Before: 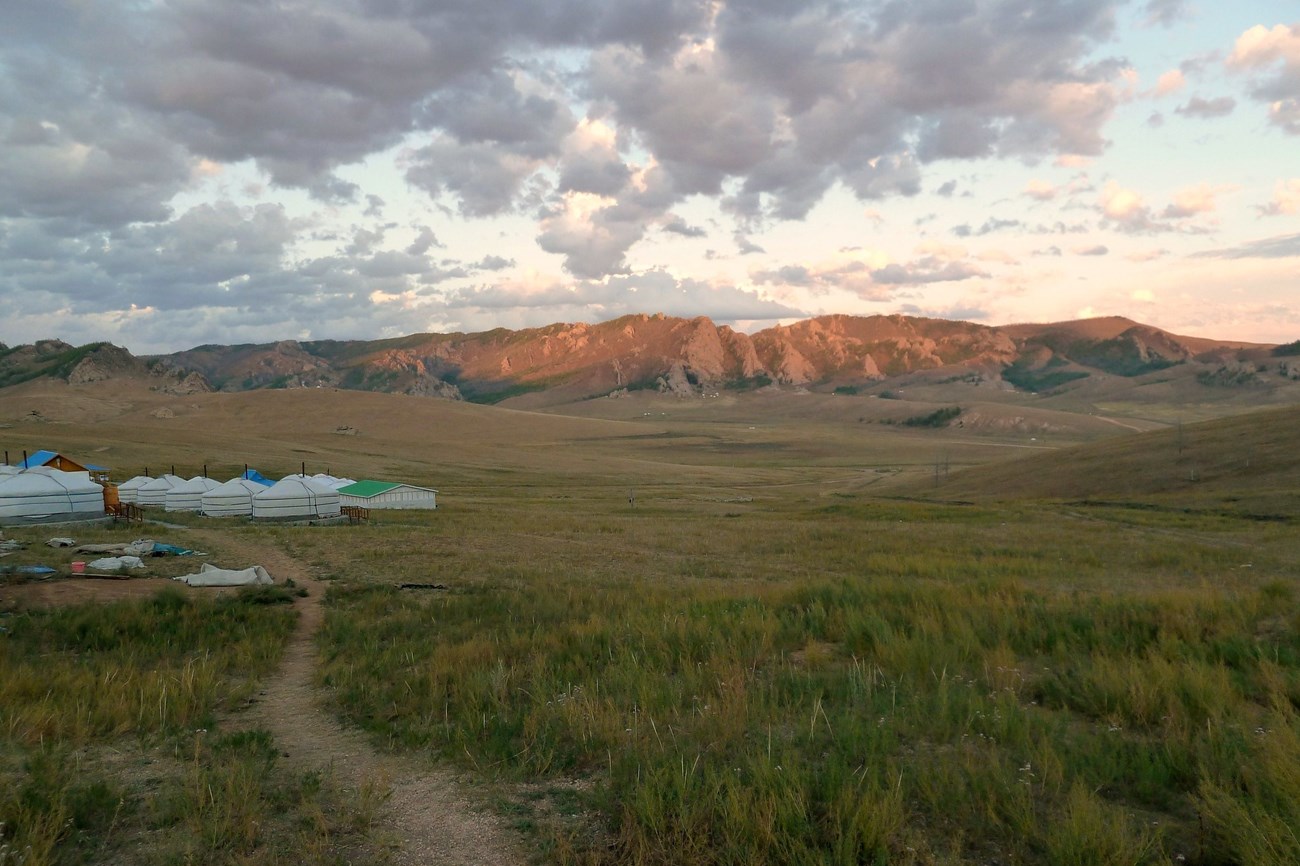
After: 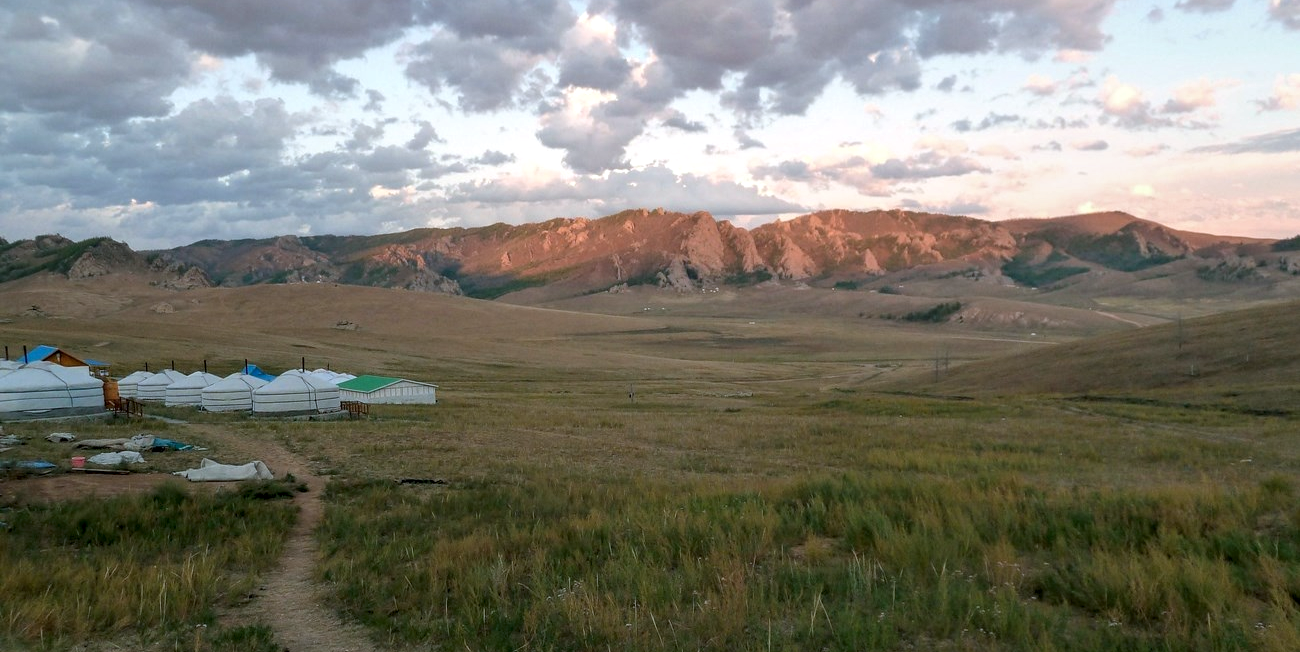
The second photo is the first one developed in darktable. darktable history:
crop and rotate: top 12.214%, bottom 12.41%
local contrast: detail 130%
color correction: highlights a* -0.692, highlights b* -9.09
